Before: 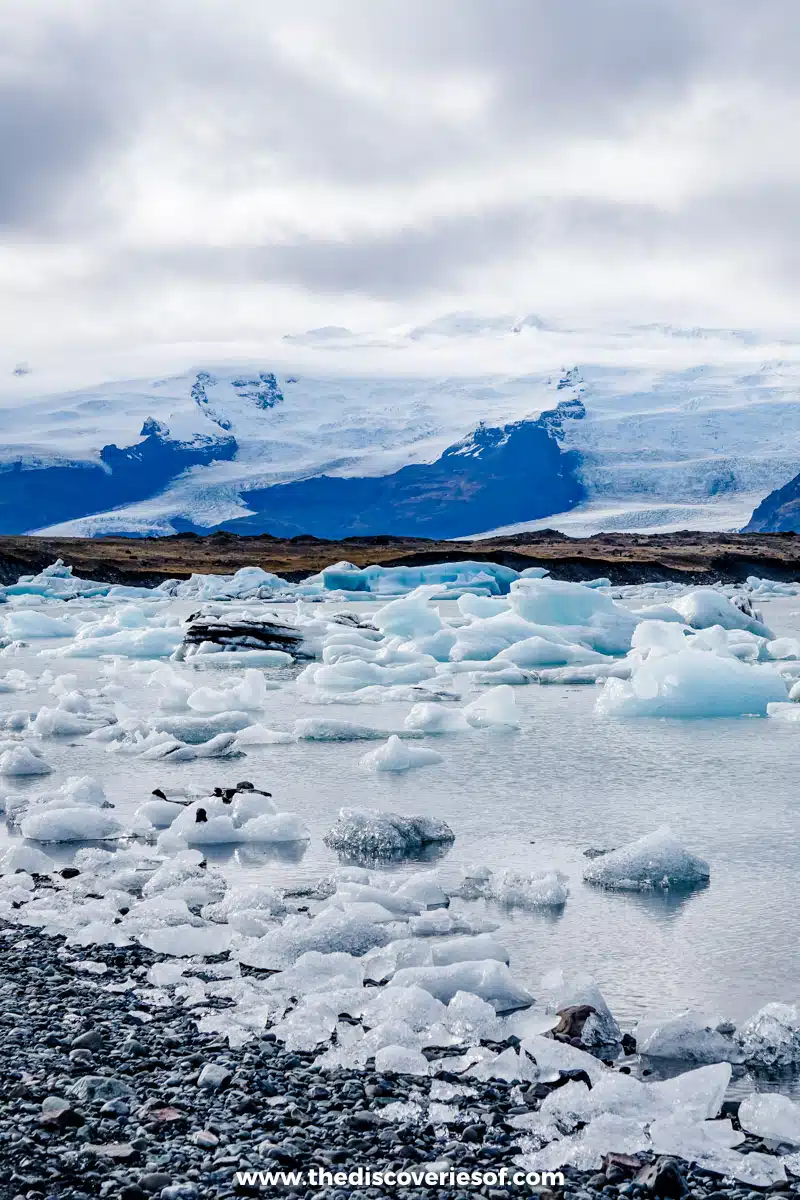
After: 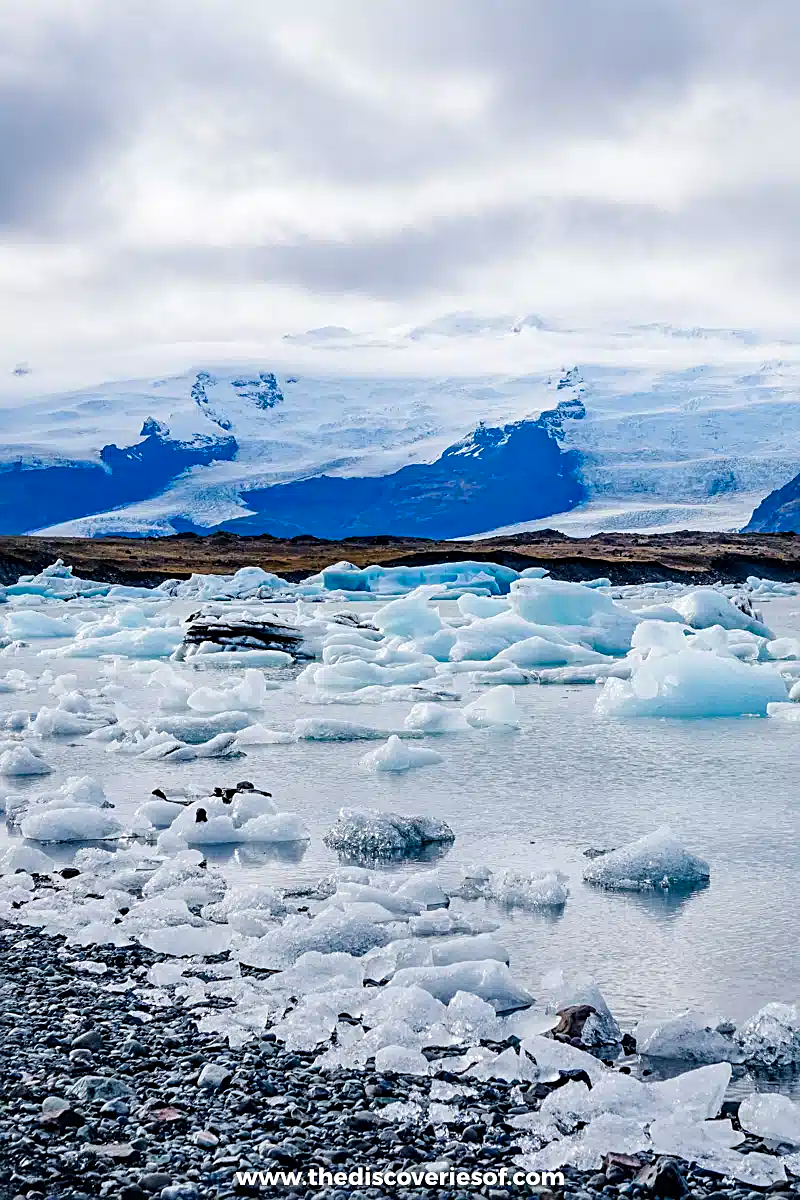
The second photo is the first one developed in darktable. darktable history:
color zones: curves: ch1 [(0.25, 0.61) (0.75, 0.248)]
sharpen: on, module defaults
